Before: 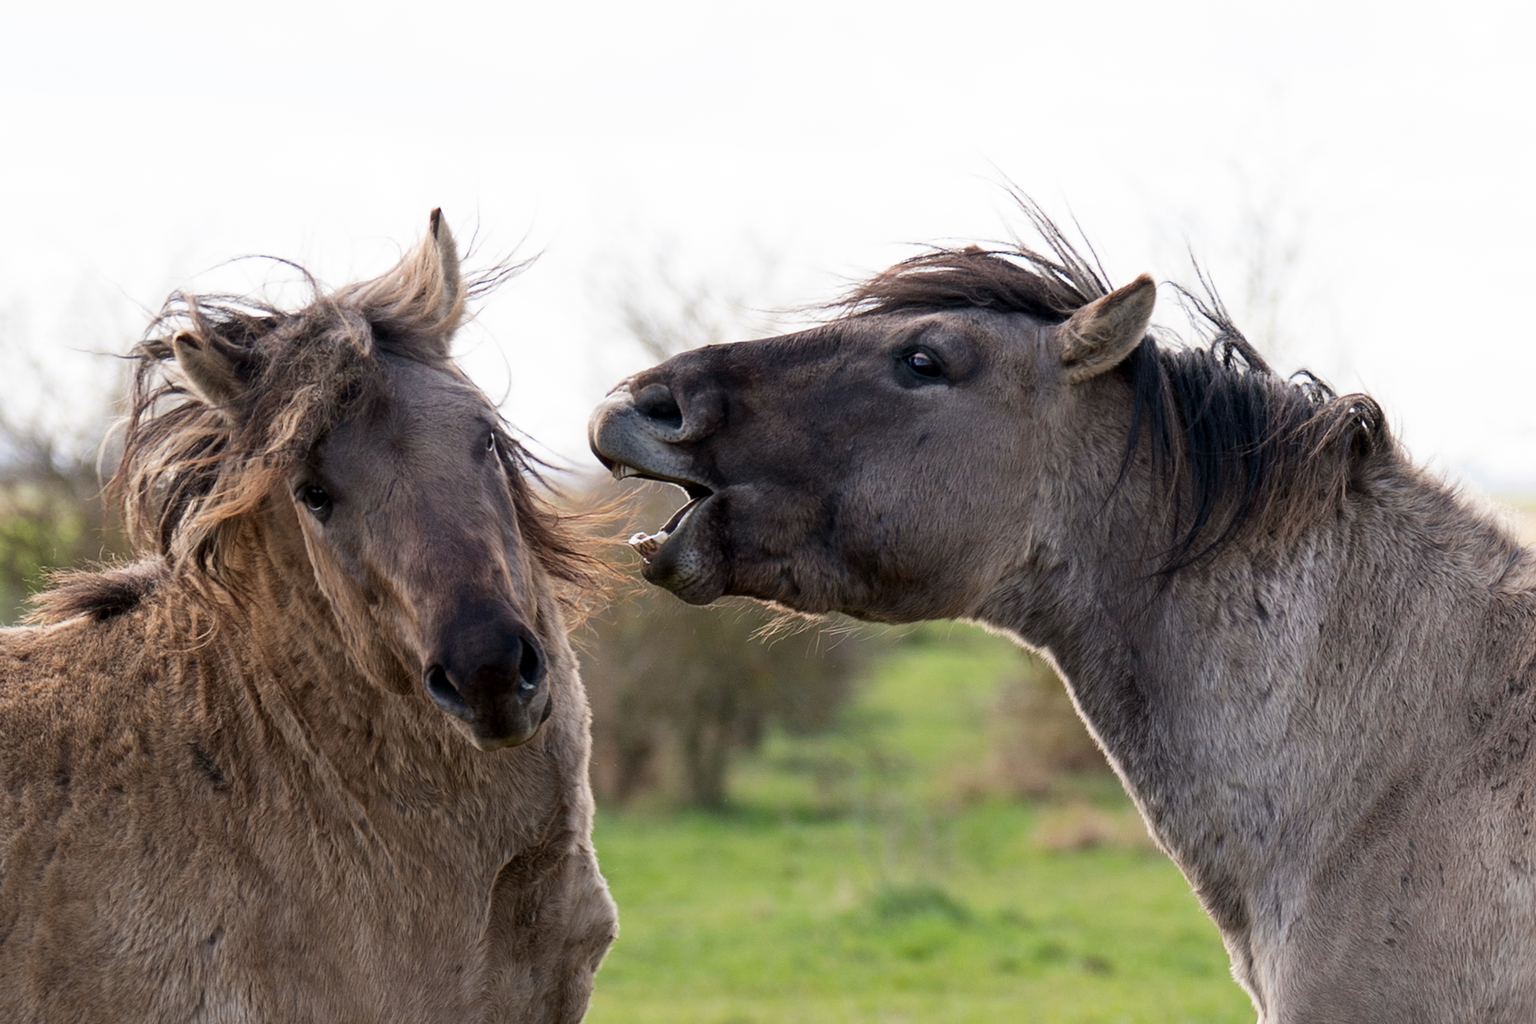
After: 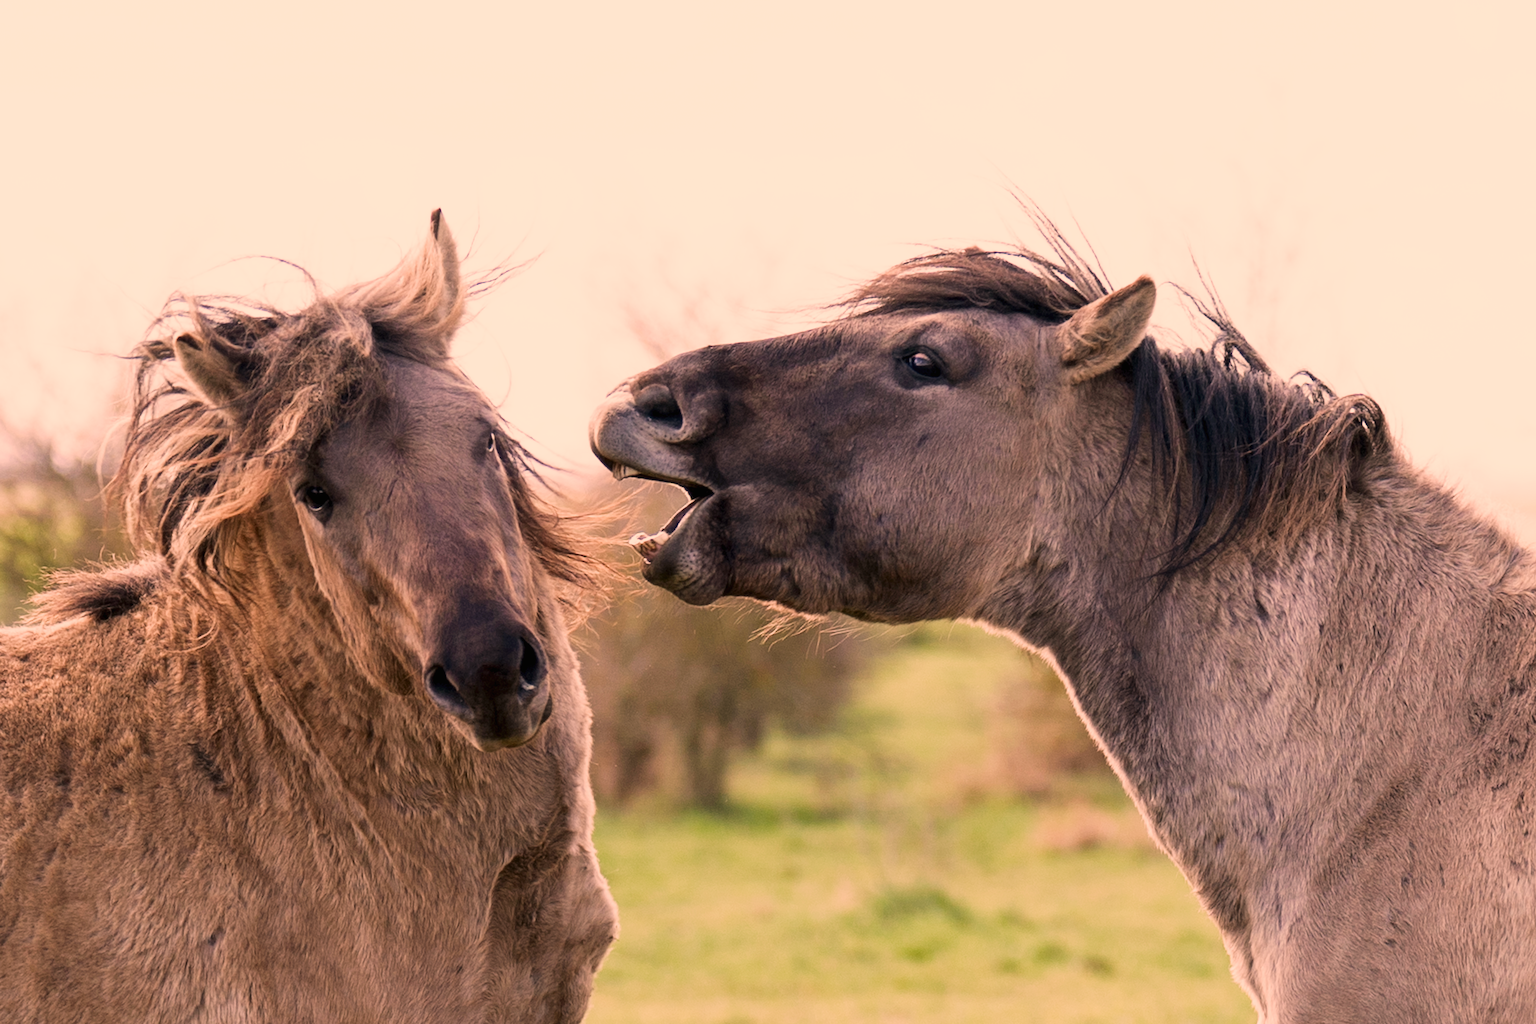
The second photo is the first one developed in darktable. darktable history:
color correction: highlights a* 22.53, highlights b* 21.64
exposure: black level correction 0, exposure 0.693 EV, compensate highlight preservation false
filmic rgb: black relative exposure -14.23 EV, white relative exposure 3.38 EV, hardness 7.85, contrast 0.999, color science v5 (2021), iterations of high-quality reconstruction 10, contrast in shadows safe, contrast in highlights safe
